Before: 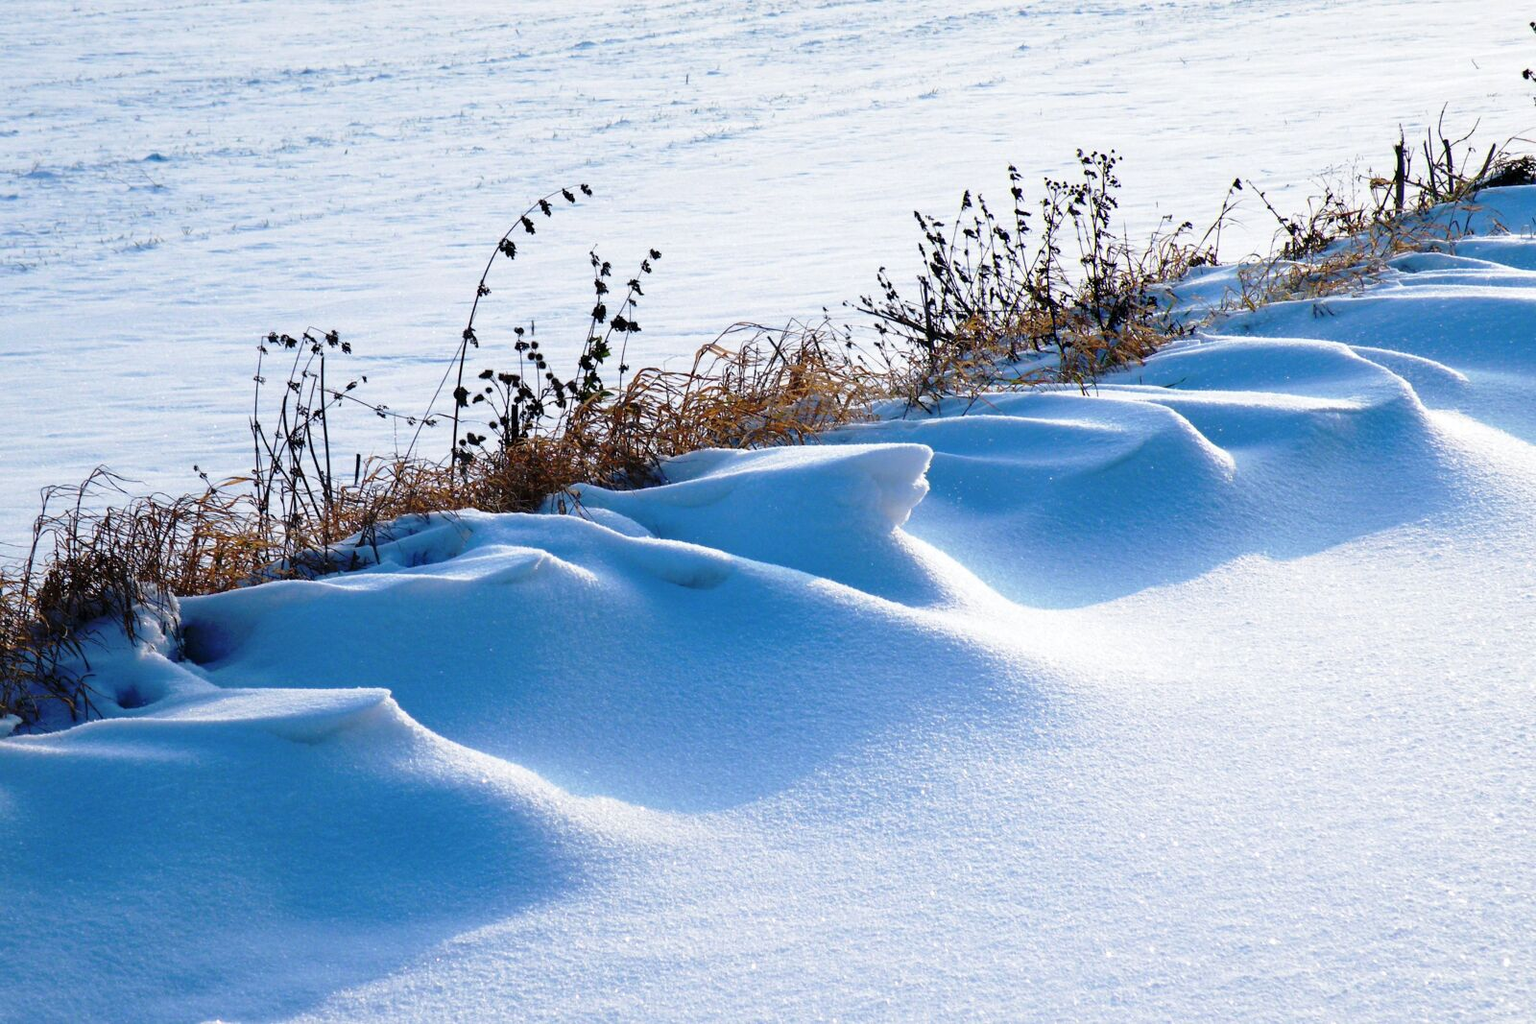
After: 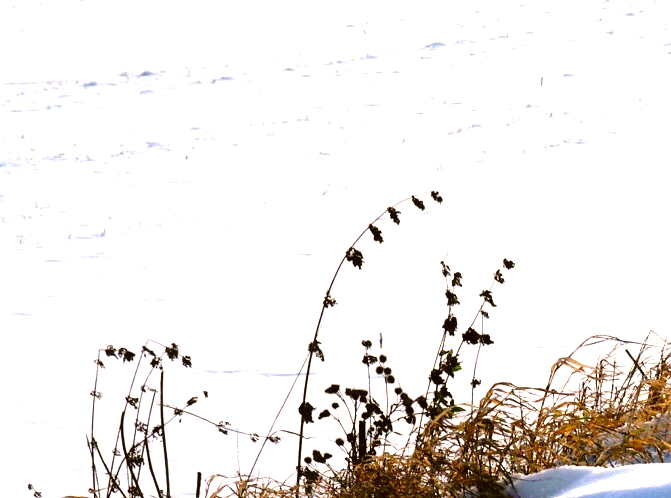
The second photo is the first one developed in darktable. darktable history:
exposure: exposure 0.201 EV, compensate highlight preservation false
base curve: curves: ch0 [(0, 0) (0.472, 0.455) (1, 1)], exposure shift 0.01, preserve colors none
color correction: highlights a* 8.55, highlights b* 14.95, shadows a* -0.407, shadows b* 26.39
tone equalizer: -8 EV -0.79 EV, -7 EV -0.695 EV, -6 EV -0.621 EV, -5 EV -0.362 EV, -3 EV 0.397 EV, -2 EV 0.6 EV, -1 EV 0.697 EV, +0 EV 0.749 EV
crop and rotate: left 10.92%, top 0.118%, right 47.108%, bottom 53.194%
